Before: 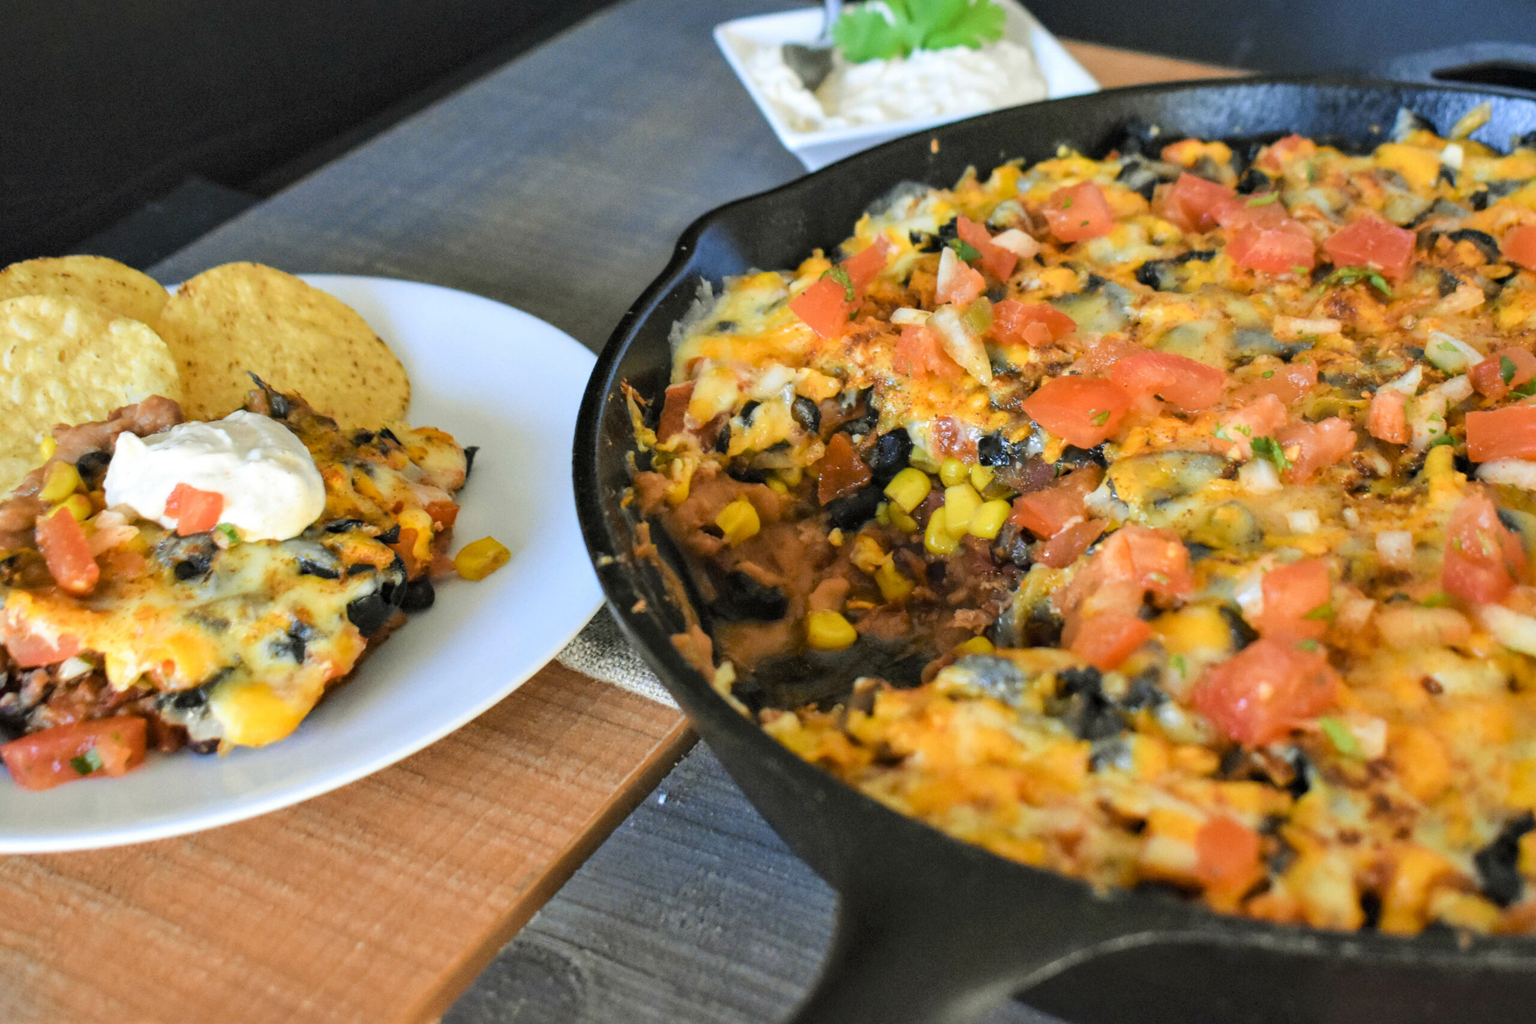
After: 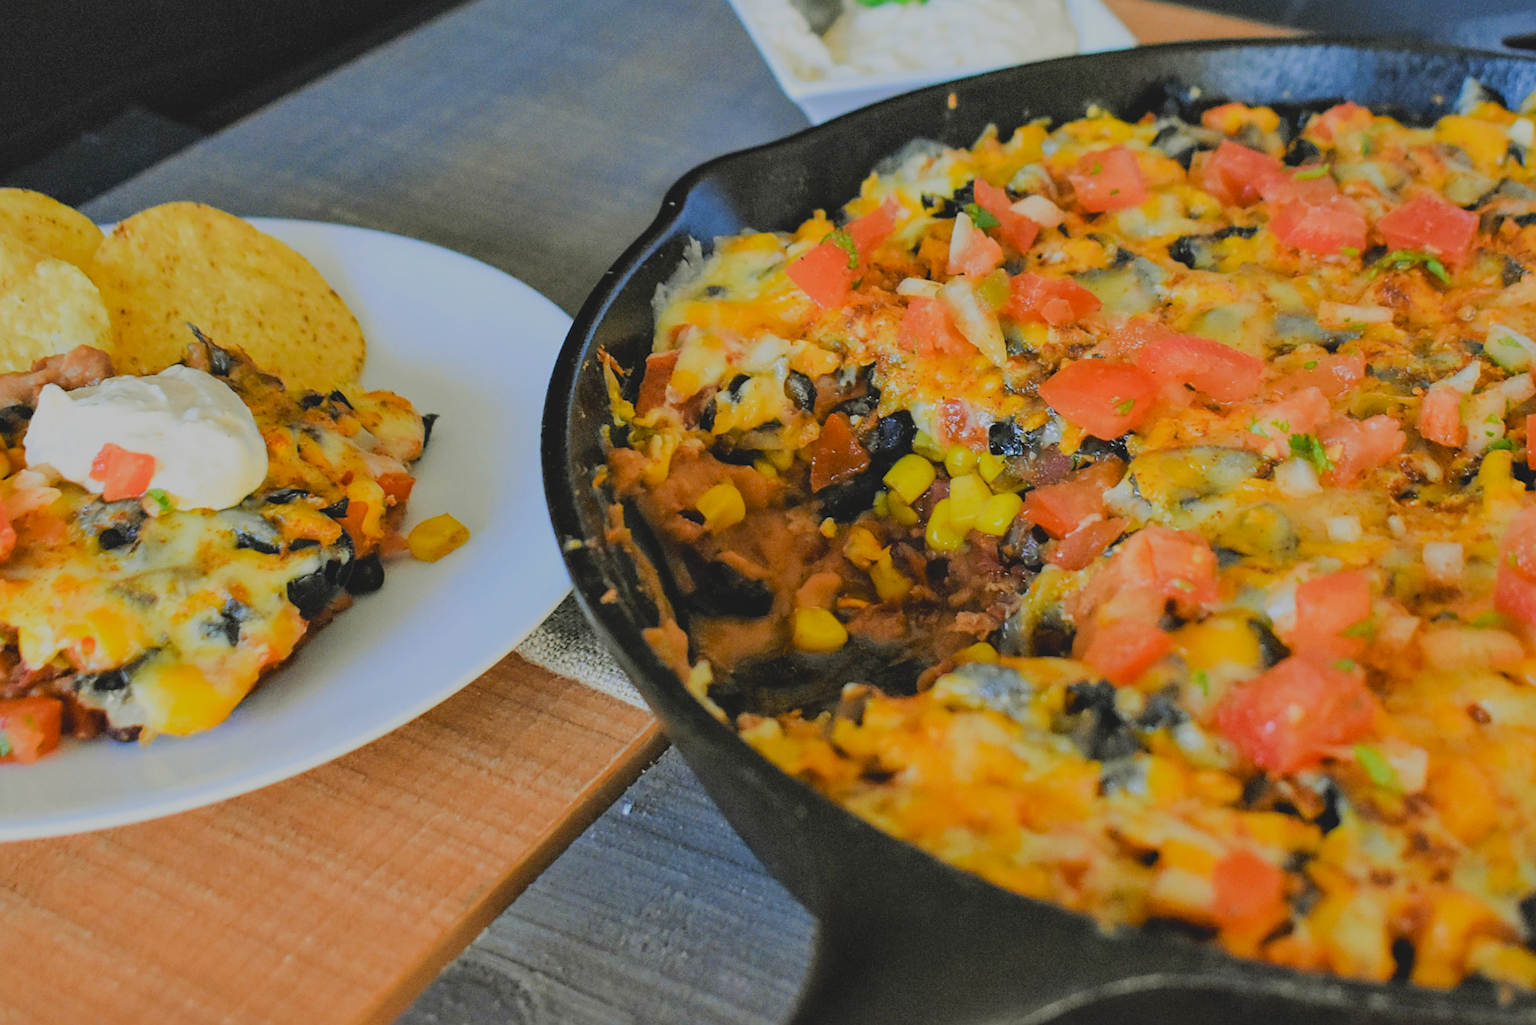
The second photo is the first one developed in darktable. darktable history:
crop and rotate: angle -2.01°, left 3.115%, top 3.668%, right 1.388%, bottom 0.631%
contrast brightness saturation: contrast -0.192, saturation 0.188
filmic rgb: black relative exposure -7.48 EV, white relative exposure 4.87 EV, hardness 3.39
sharpen: on, module defaults
